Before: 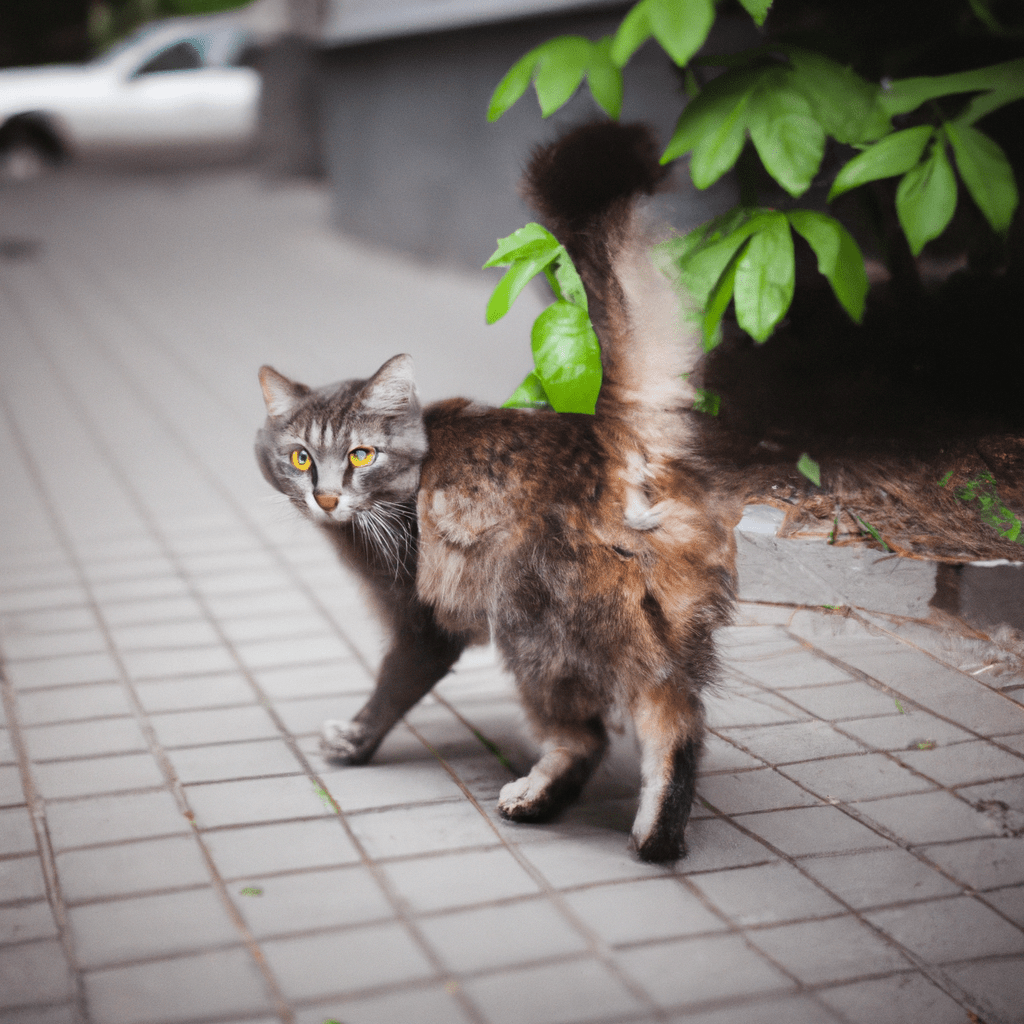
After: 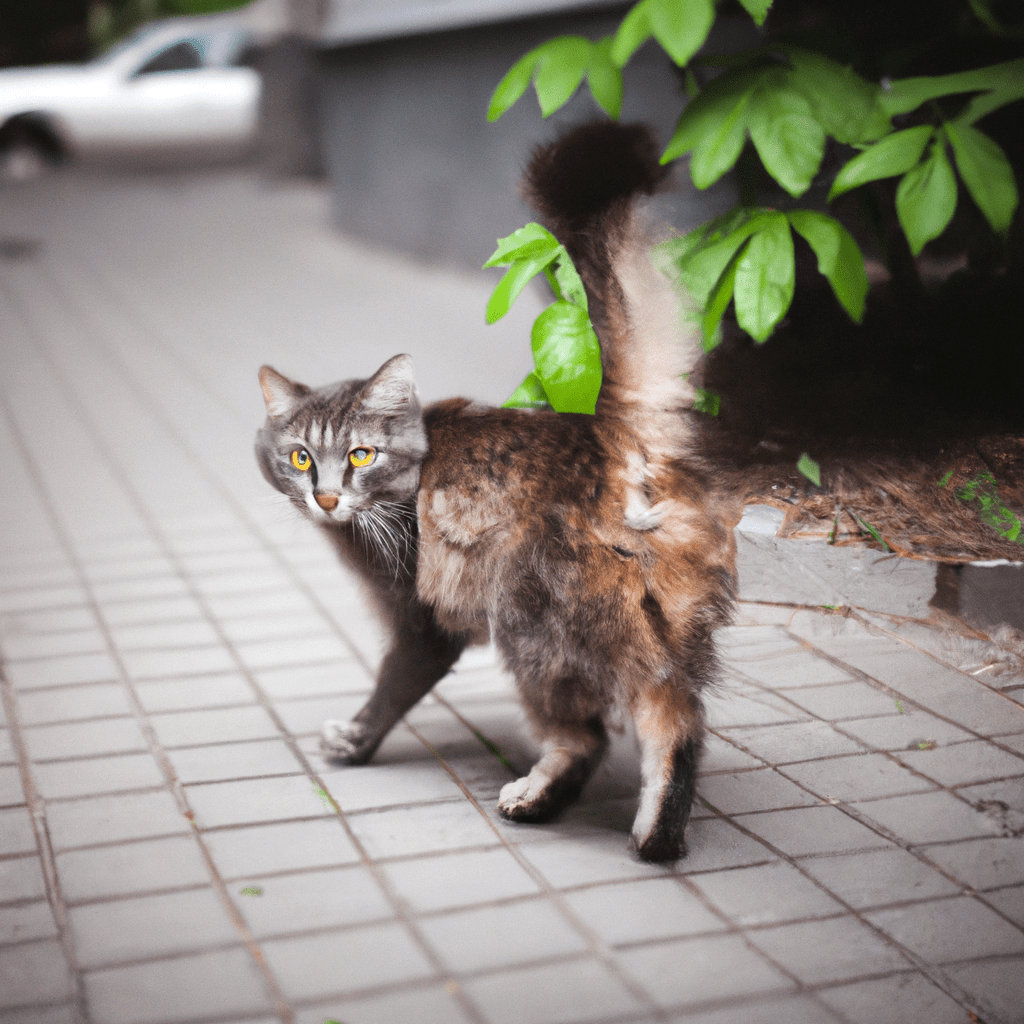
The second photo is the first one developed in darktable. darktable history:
exposure: exposure 0.208 EV, compensate highlight preservation false
